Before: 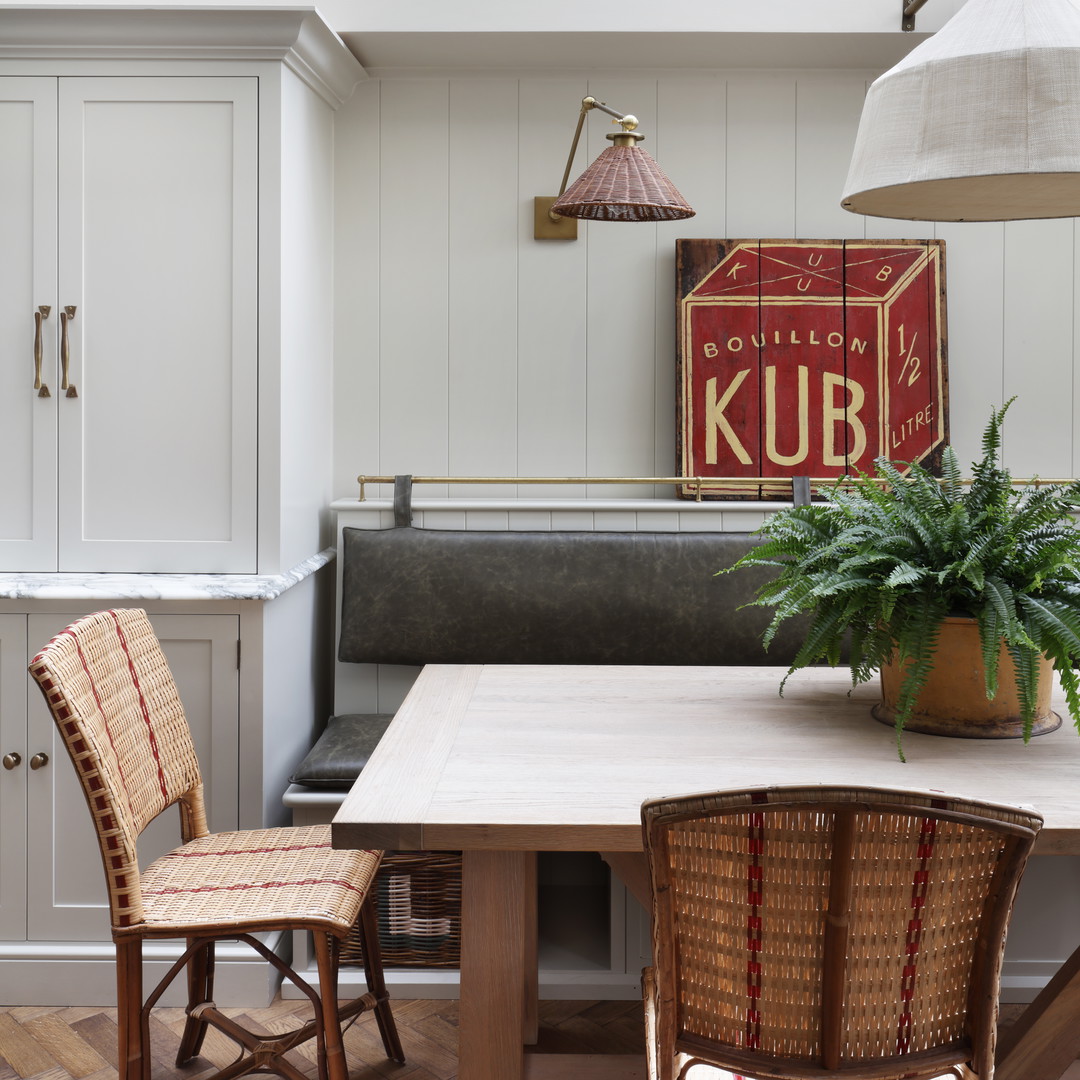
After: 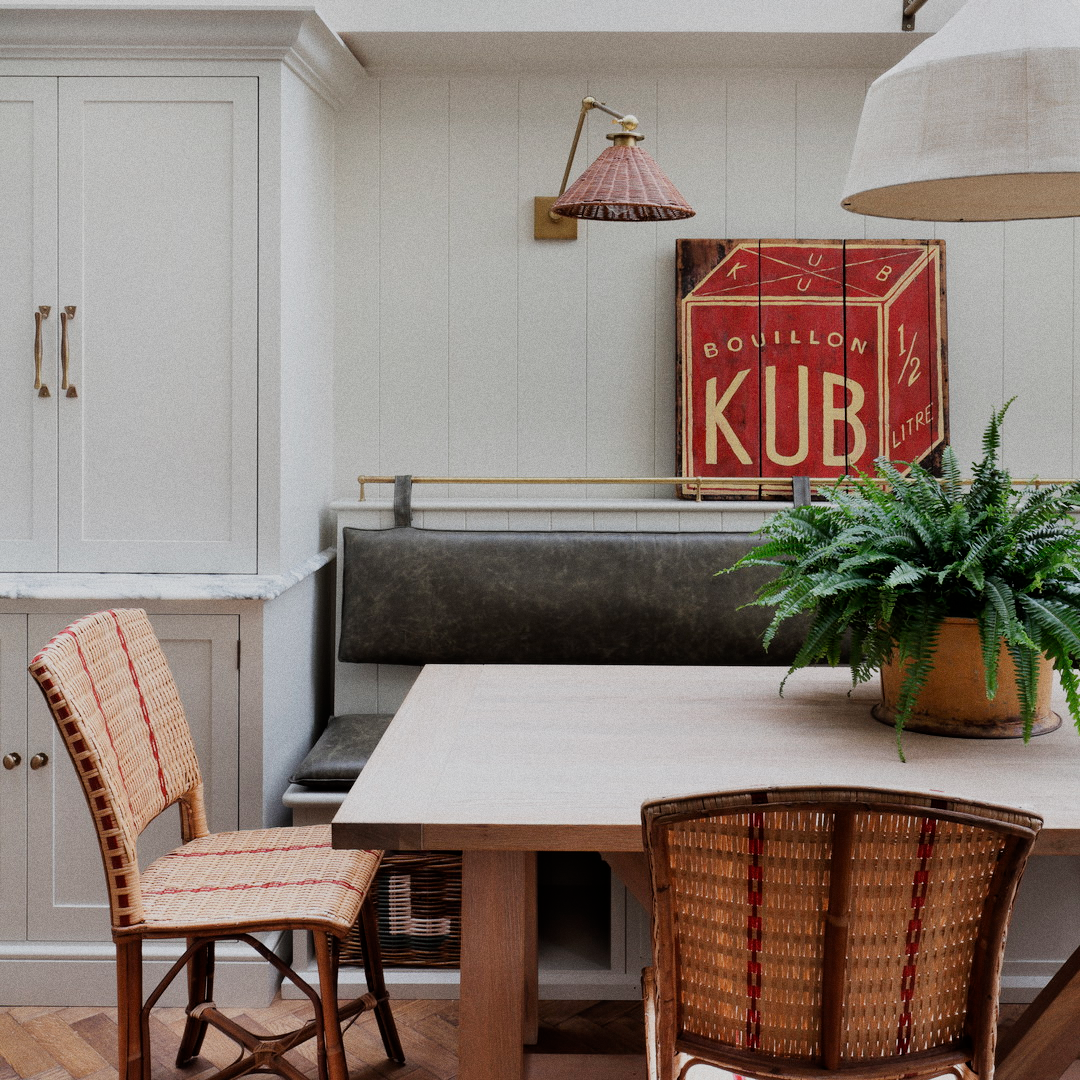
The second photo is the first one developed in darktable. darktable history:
white balance: emerald 1
filmic rgb: black relative exposure -7.65 EV, white relative exposure 4.56 EV, hardness 3.61
grain: coarseness 0.47 ISO
